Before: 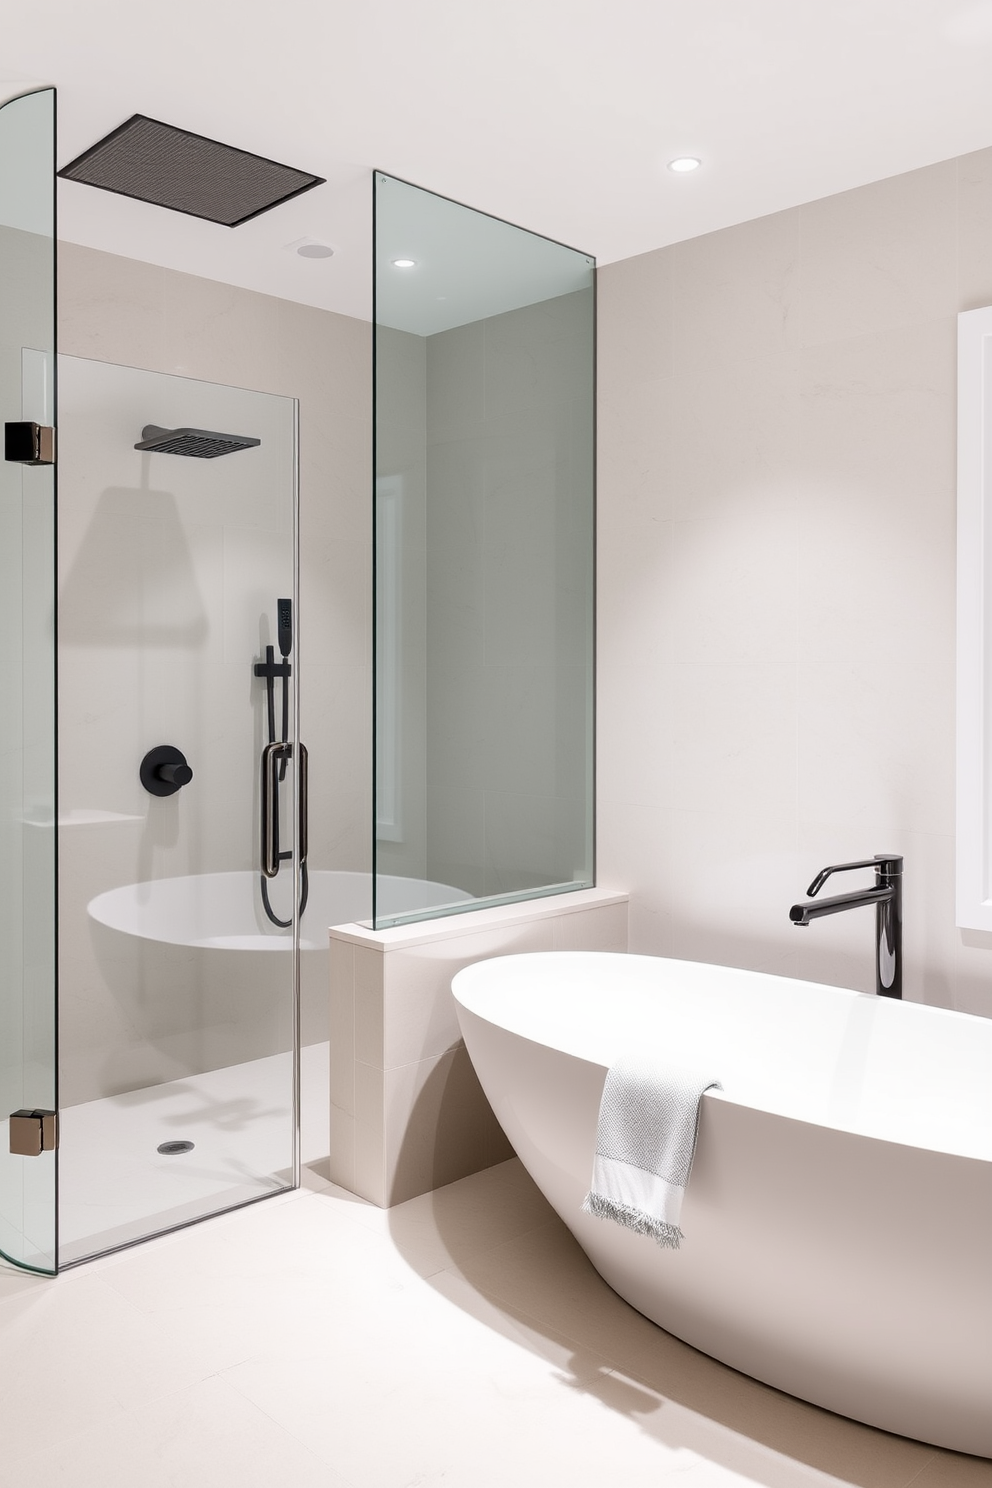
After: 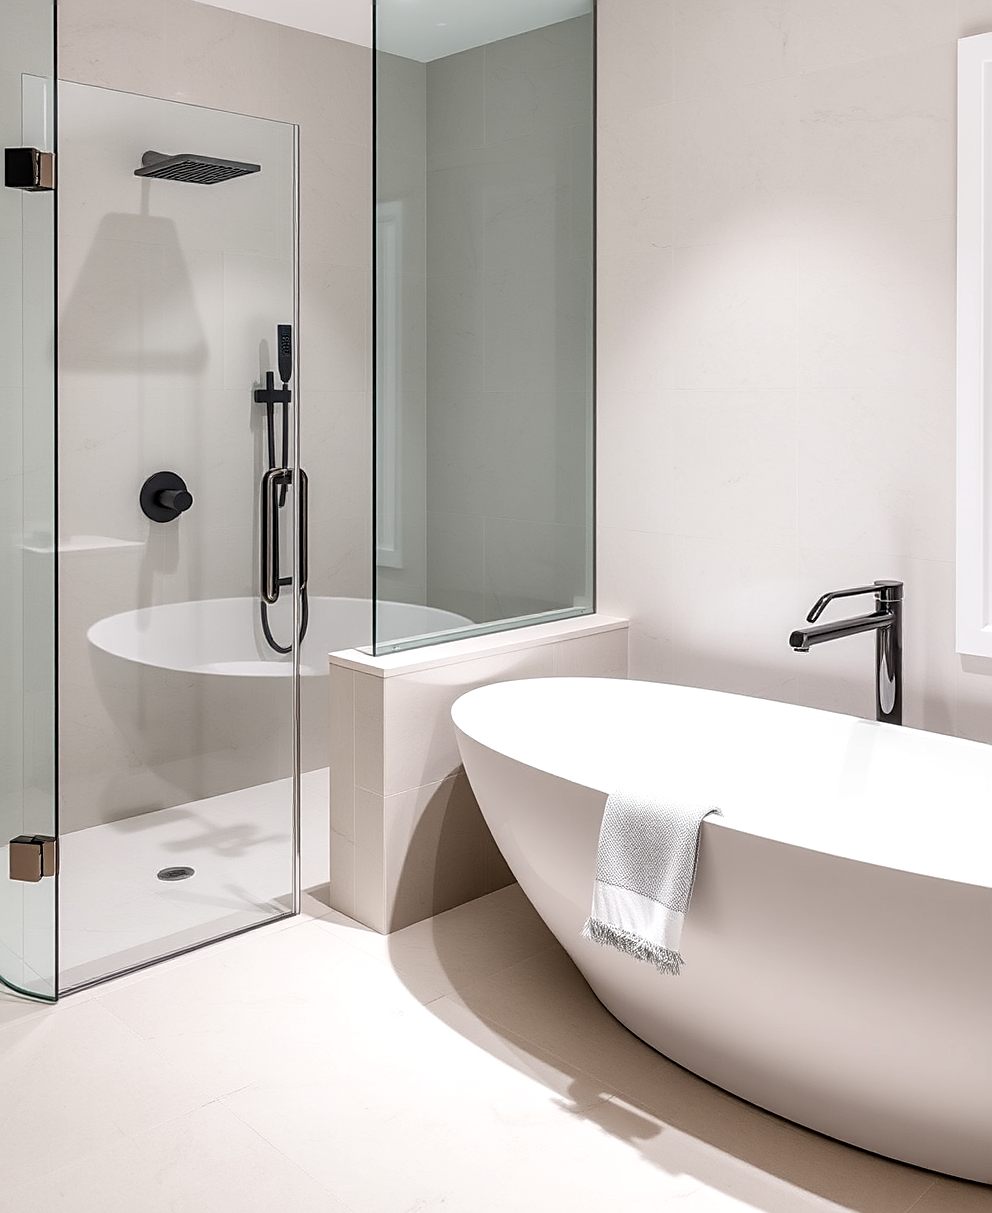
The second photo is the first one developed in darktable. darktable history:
sharpen: on, module defaults
crop and rotate: top 18.444%
local contrast: detail 130%
